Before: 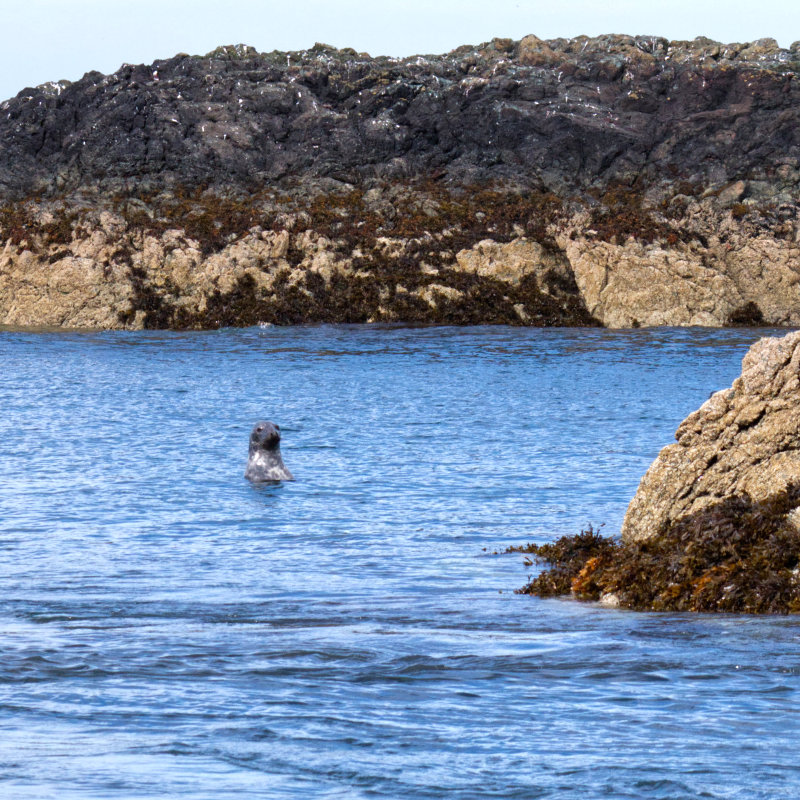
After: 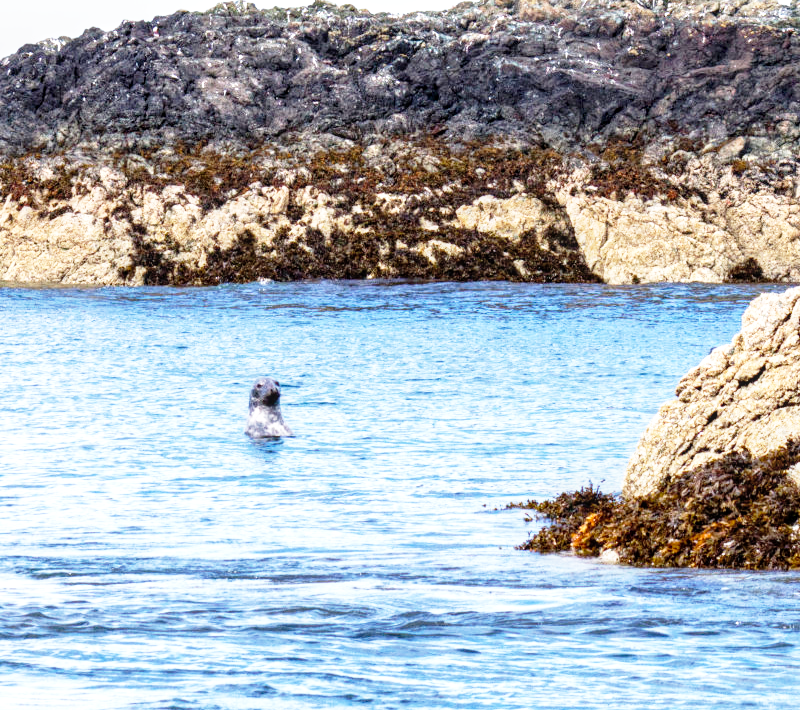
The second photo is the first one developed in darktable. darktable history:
exposure: exposure 0.174 EV, compensate highlight preservation false
color zones: curves: ch1 [(0, 0.469) (0.001, 0.469) (0.12, 0.446) (0.248, 0.469) (0.5, 0.5) (0.748, 0.5) (0.999, 0.469) (1, 0.469)]
local contrast: on, module defaults
base curve: curves: ch0 [(0, 0) (0.012, 0.01) (0.073, 0.168) (0.31, 0.711) (0.645, 0.957) (1, 1)], preserve colors none
crop and rotate: top 5.561%, bottom 5.634%
